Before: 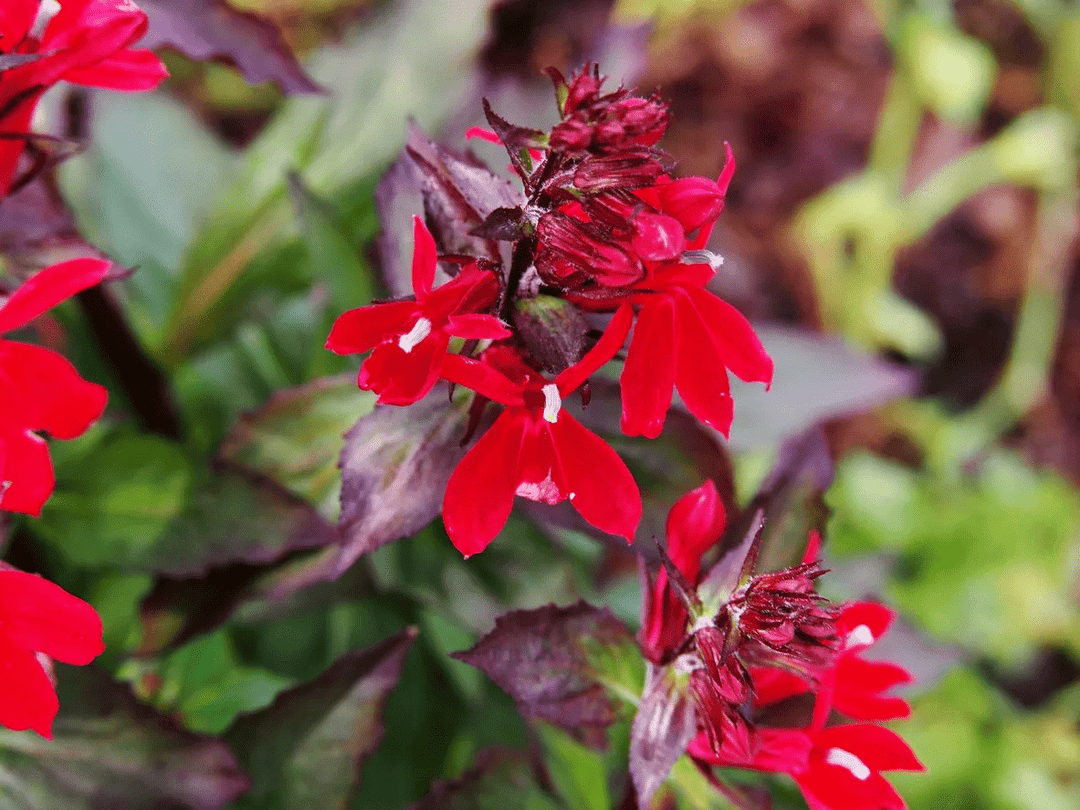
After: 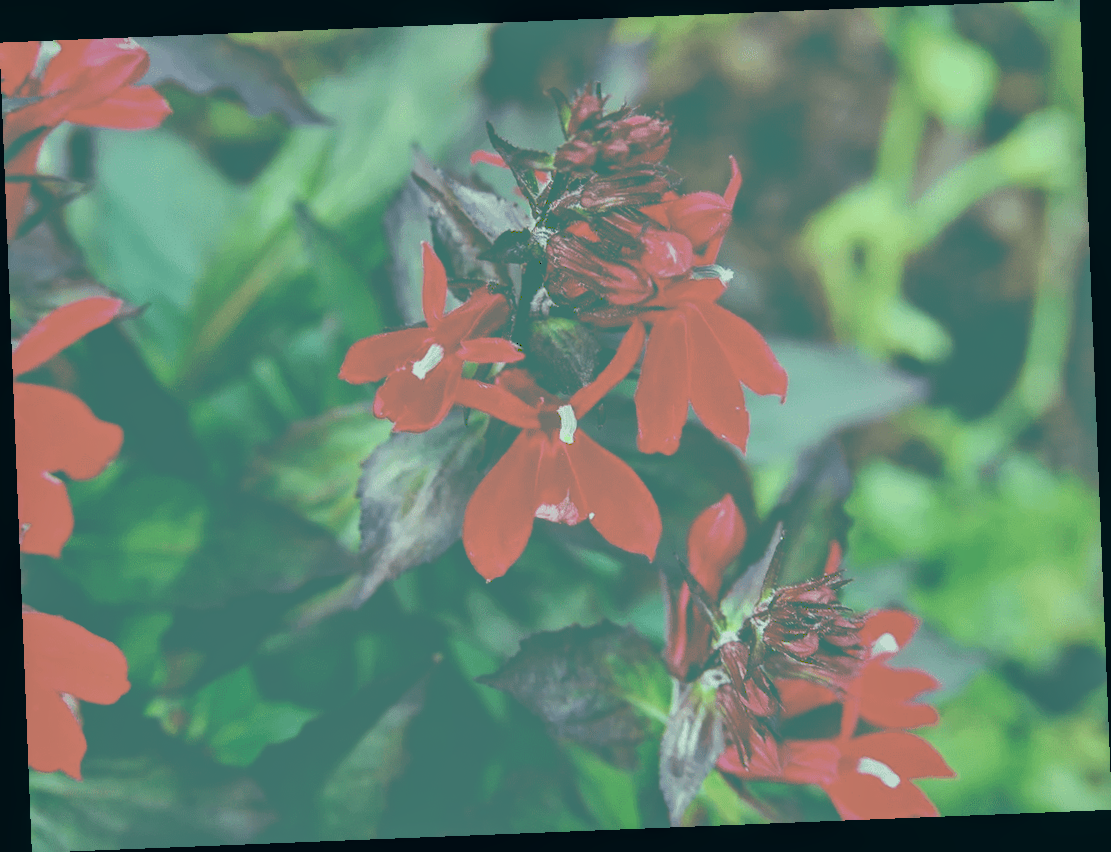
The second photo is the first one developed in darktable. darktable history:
rotate and perspective: rotation -2.29°, automatic cropping off
local contrast: on, module defaults
tone curve: curves: ch0 [(0, 0) (0.003, 0.464) (0.011, 0.464) (0.025, 0.464) (0.044, 0.464) (0.069, 0.464) (0.1, 0.463) (0.136, 0.463) (0.177, 0.464) (0.224, 0.469) (0.277, 0.482) (0.335, 0.501) (0.399, 0.53) (0.468, 0.567) (0.543, 0.61) (0.623, 0.663) (0.709, 0.718) (0.801, 0.779) (0.898, 0.842) (1, 1)], preserve colors none
color correction: highlights a* -20.08, highlights b* 9.8, shadows a* -20.4, shadows b* -10.76
